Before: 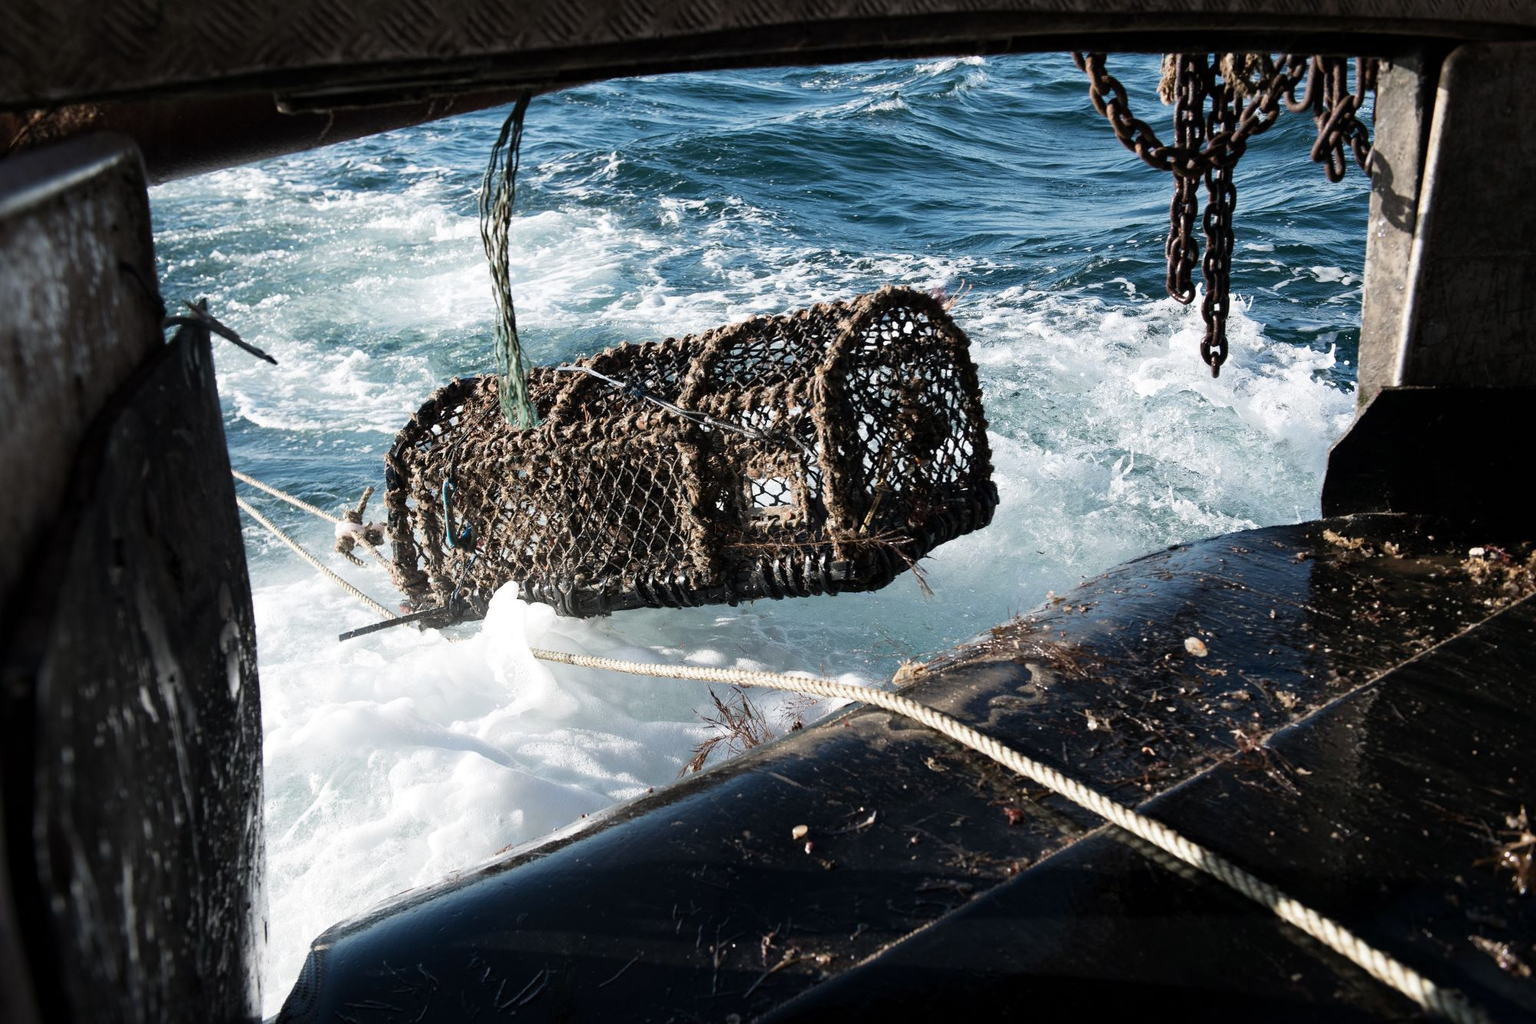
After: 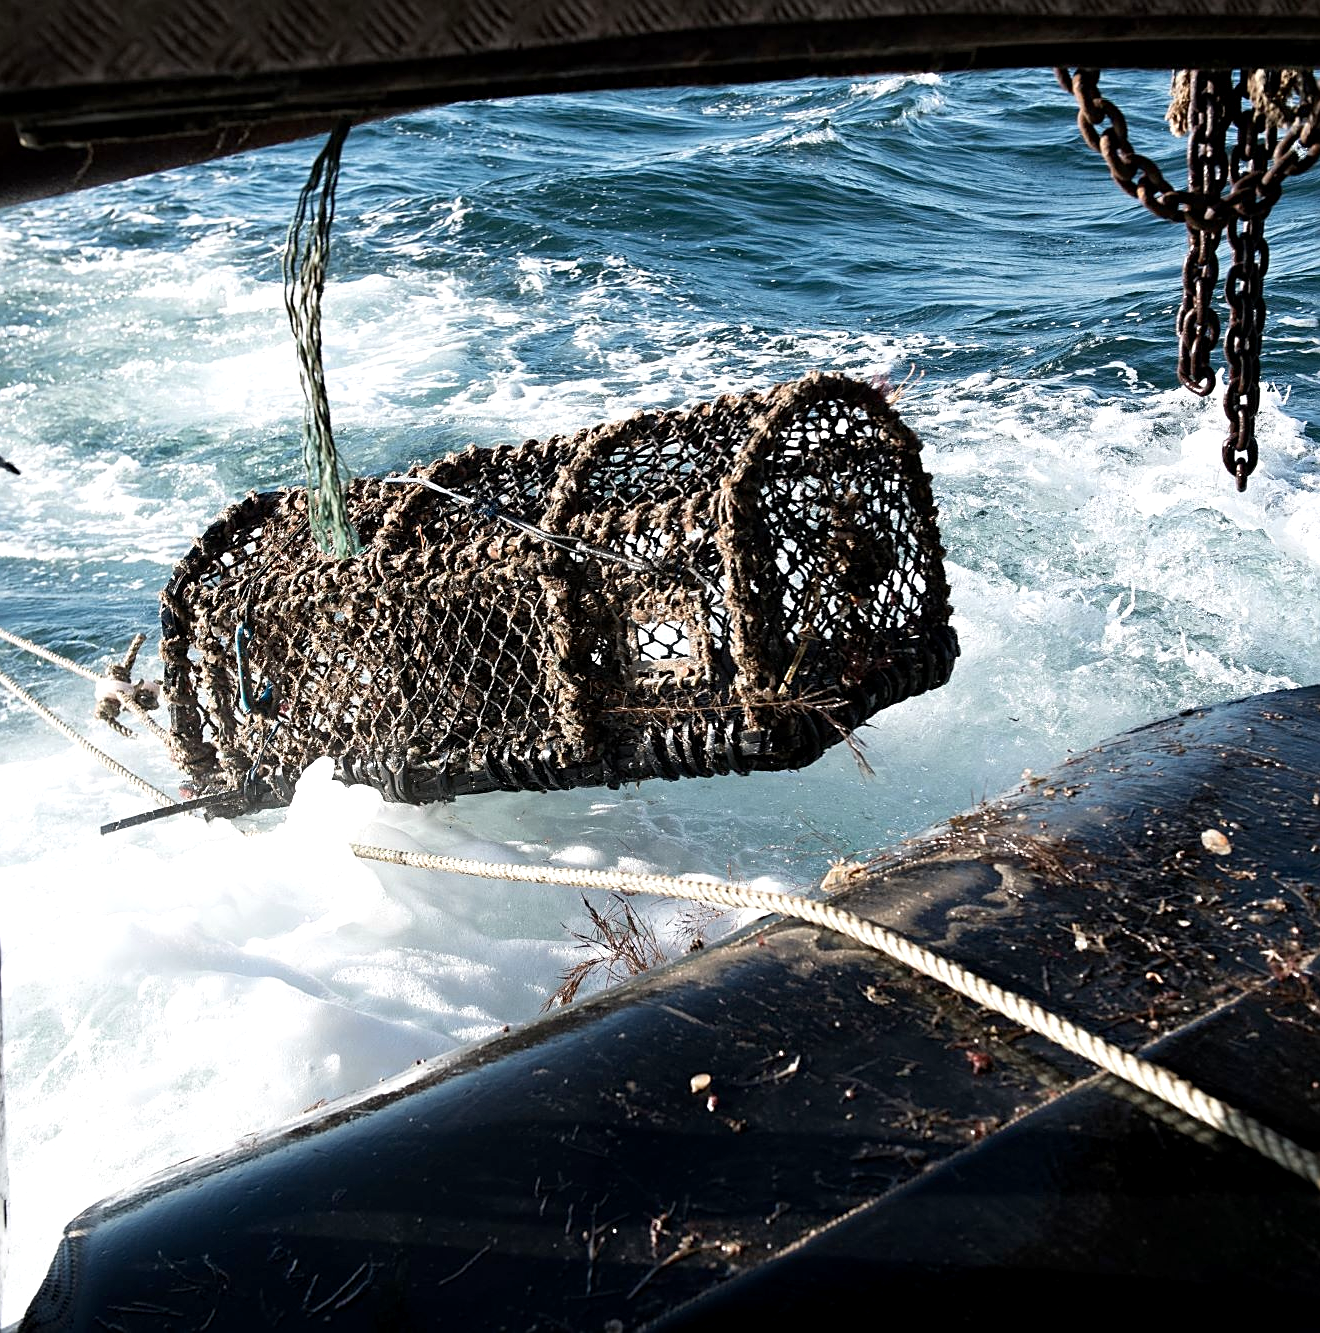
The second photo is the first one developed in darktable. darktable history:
exposure: black level correction 0.001, exposure 0.298 EV, compensate exposure bias true, compensate highlight preservation false
sharpen: on, module defaults
crop: left 17.05%, right 16.947%
